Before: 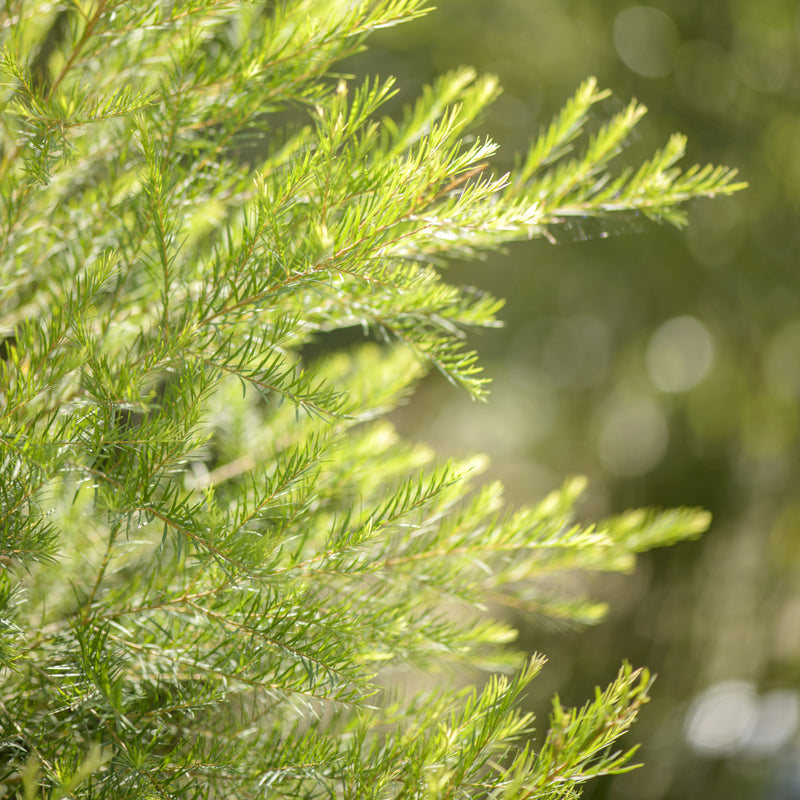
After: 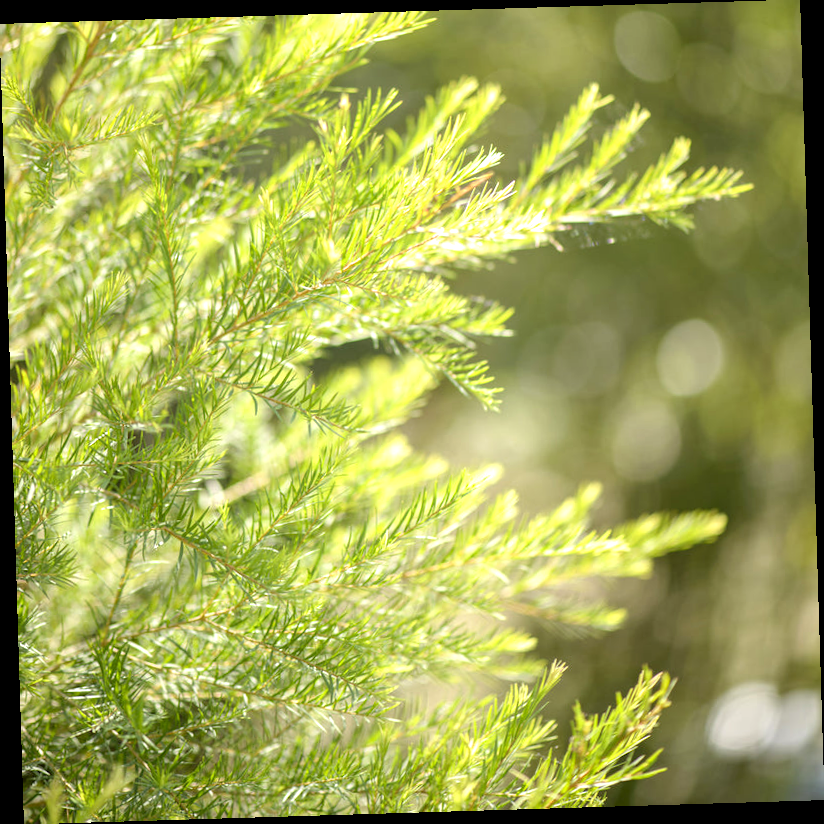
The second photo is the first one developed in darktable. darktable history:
rotate and perspective: rotation -1.75°, automatic cropping off
exposure: black level correction 0.001, exposure 0.5 EV, compensate exposure bias true, compensate highlight preservation false
